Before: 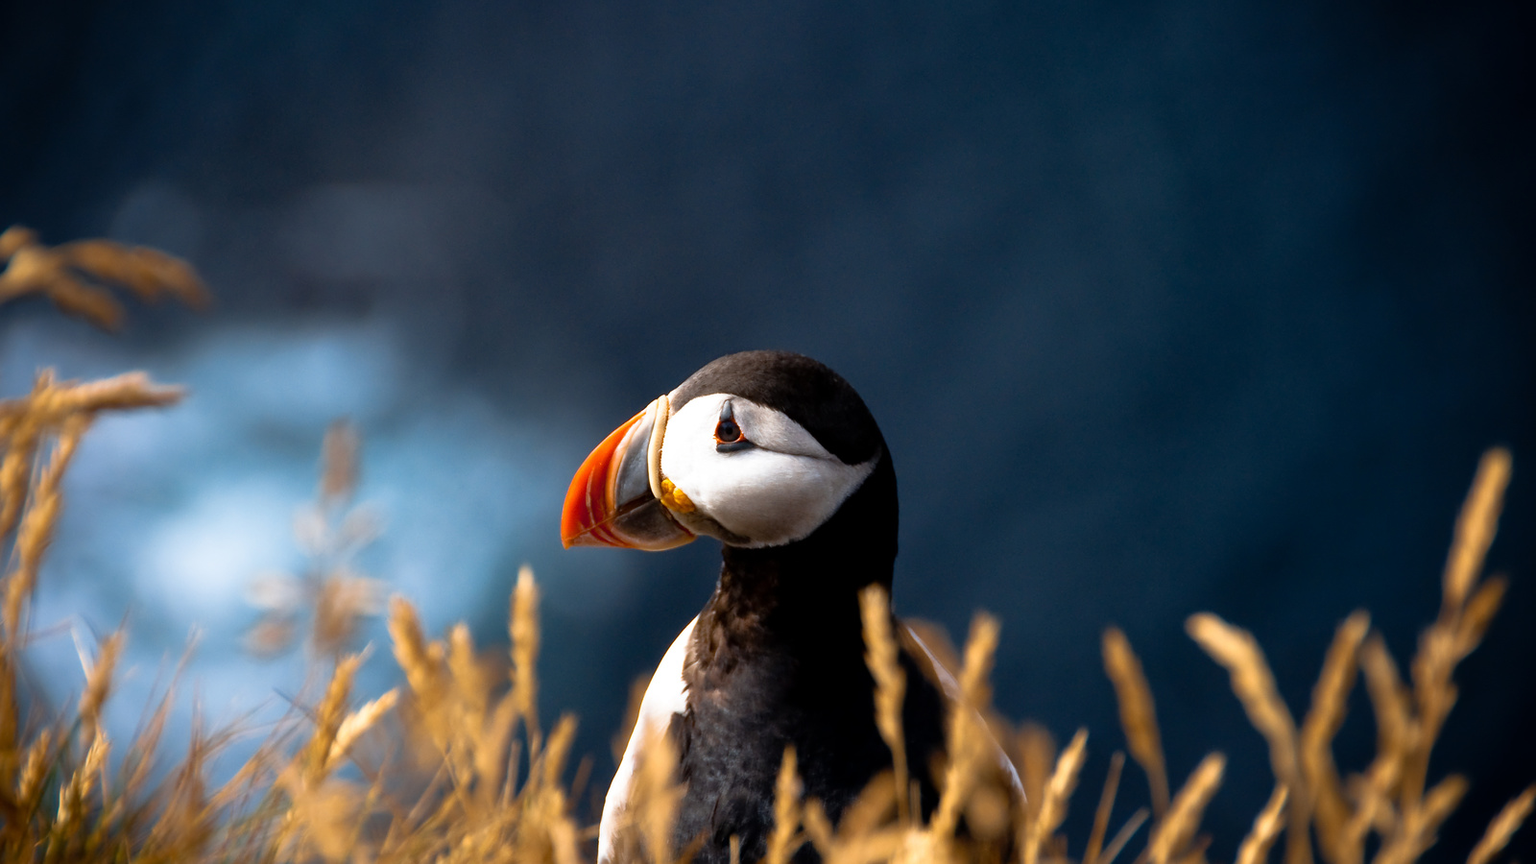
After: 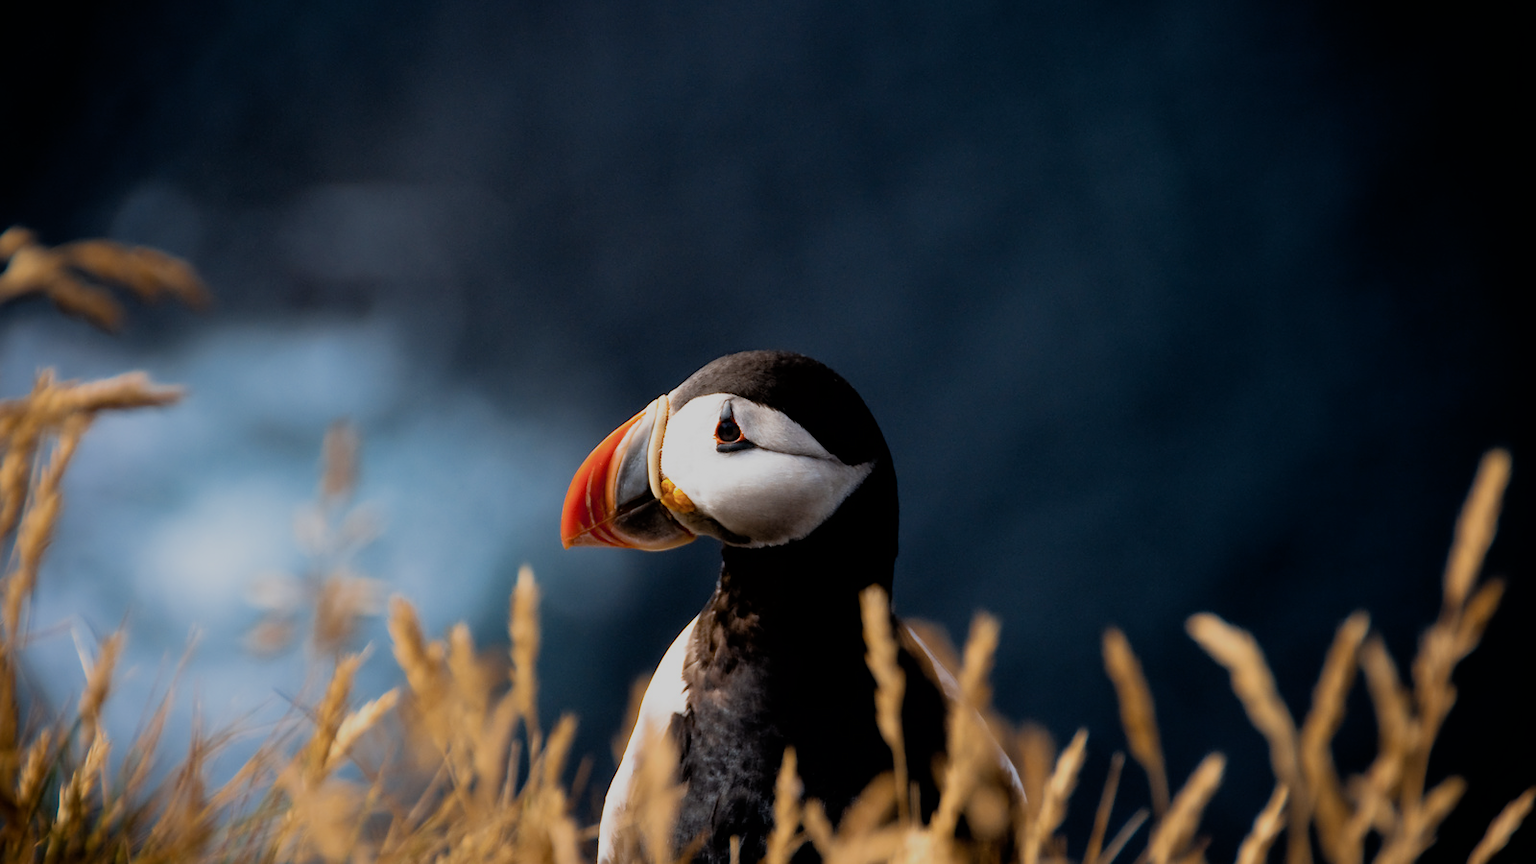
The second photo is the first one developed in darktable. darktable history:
exposure: exposure -0.242 EV, compensate highlight preservation false
filmic rgb: black relative exposure -6.59 EV, white relative exposure 4.71 EV, hardness 3.13, contrast 0.805
tone equalizer: -8 EV -0.417 EV, -7 EV -0.389 EV, -6 EV -0.333 EV, -5 EV -0.222 EV, -3 EV 0.222 EV, -2 EV 0.333 EV, -1 EV 0.389 EV, +0 EV 0.417 EV, edges refinement/feathering 500, mask exposure compensation -1.57 EV, preserve details no
